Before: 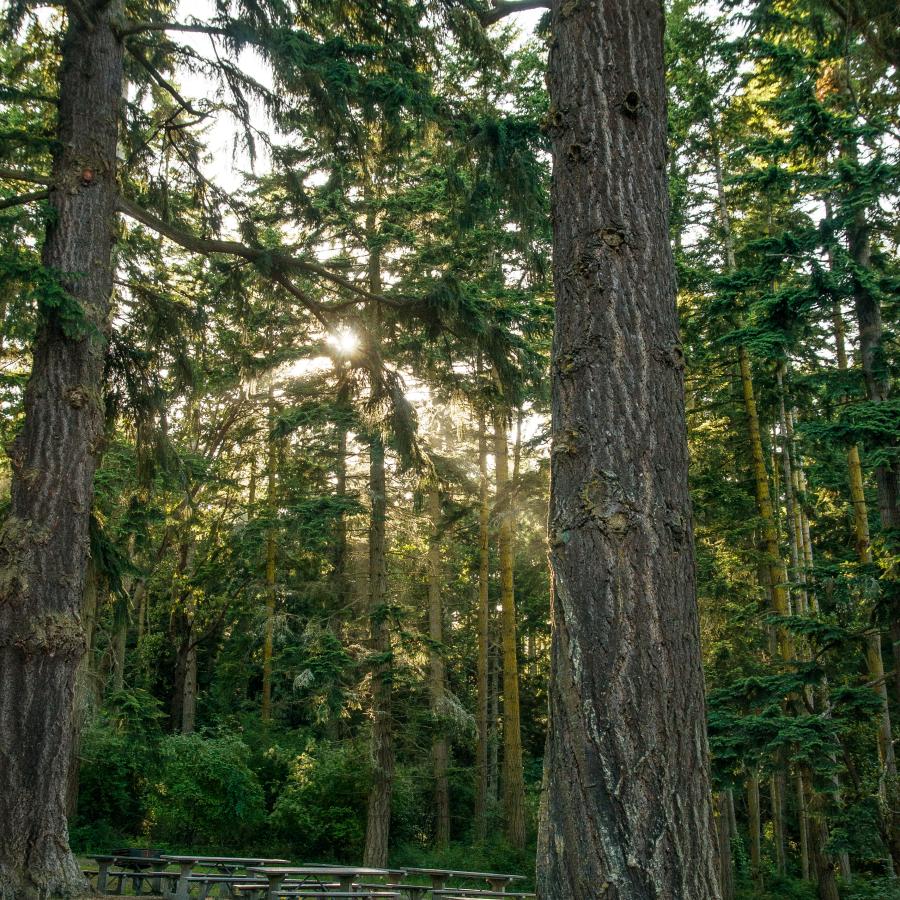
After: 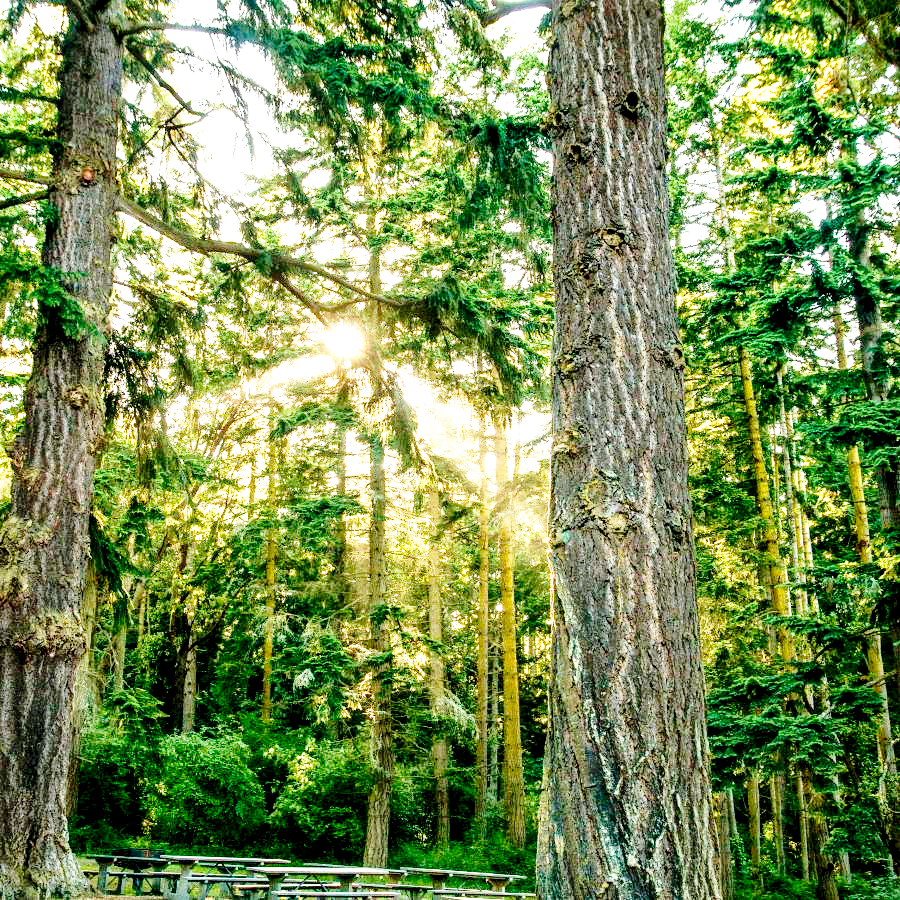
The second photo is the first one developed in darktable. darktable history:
base curve: curves: ch0 [(0, 0) (0.032, 0.037) (0.105, 0.228) (0.435, 0.76) (0.856, 0.983) (1, 1)], preserve colors none
velvia: on, module defaults
exposure: black level correction 0.009, exposure 1.431 EV, compensate highlight preservation false
